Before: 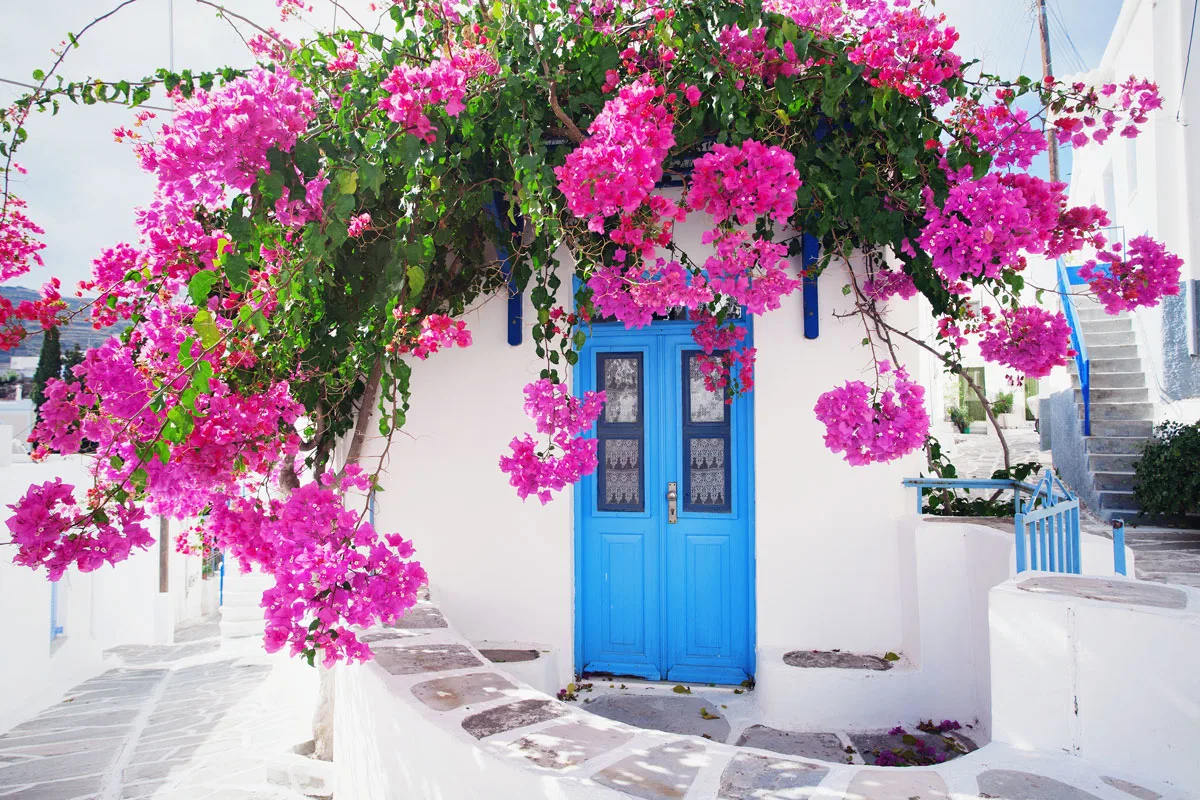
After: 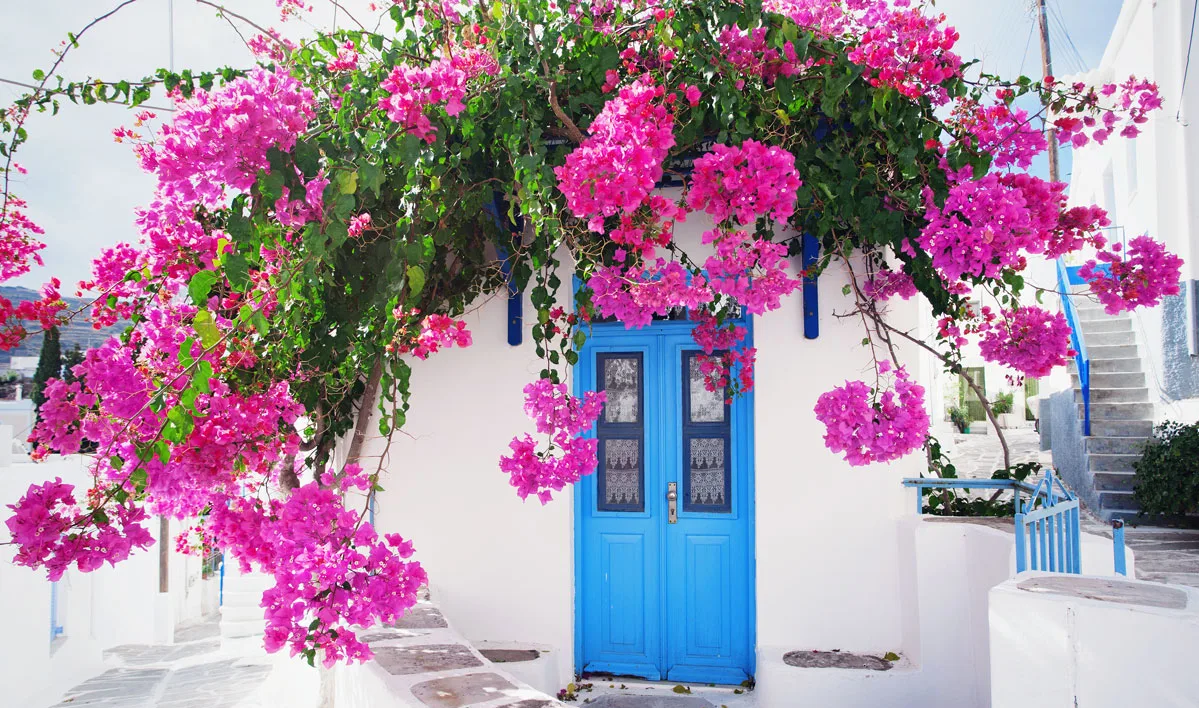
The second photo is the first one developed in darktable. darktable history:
crop and rotate: top 0%, bottom 11.458%
